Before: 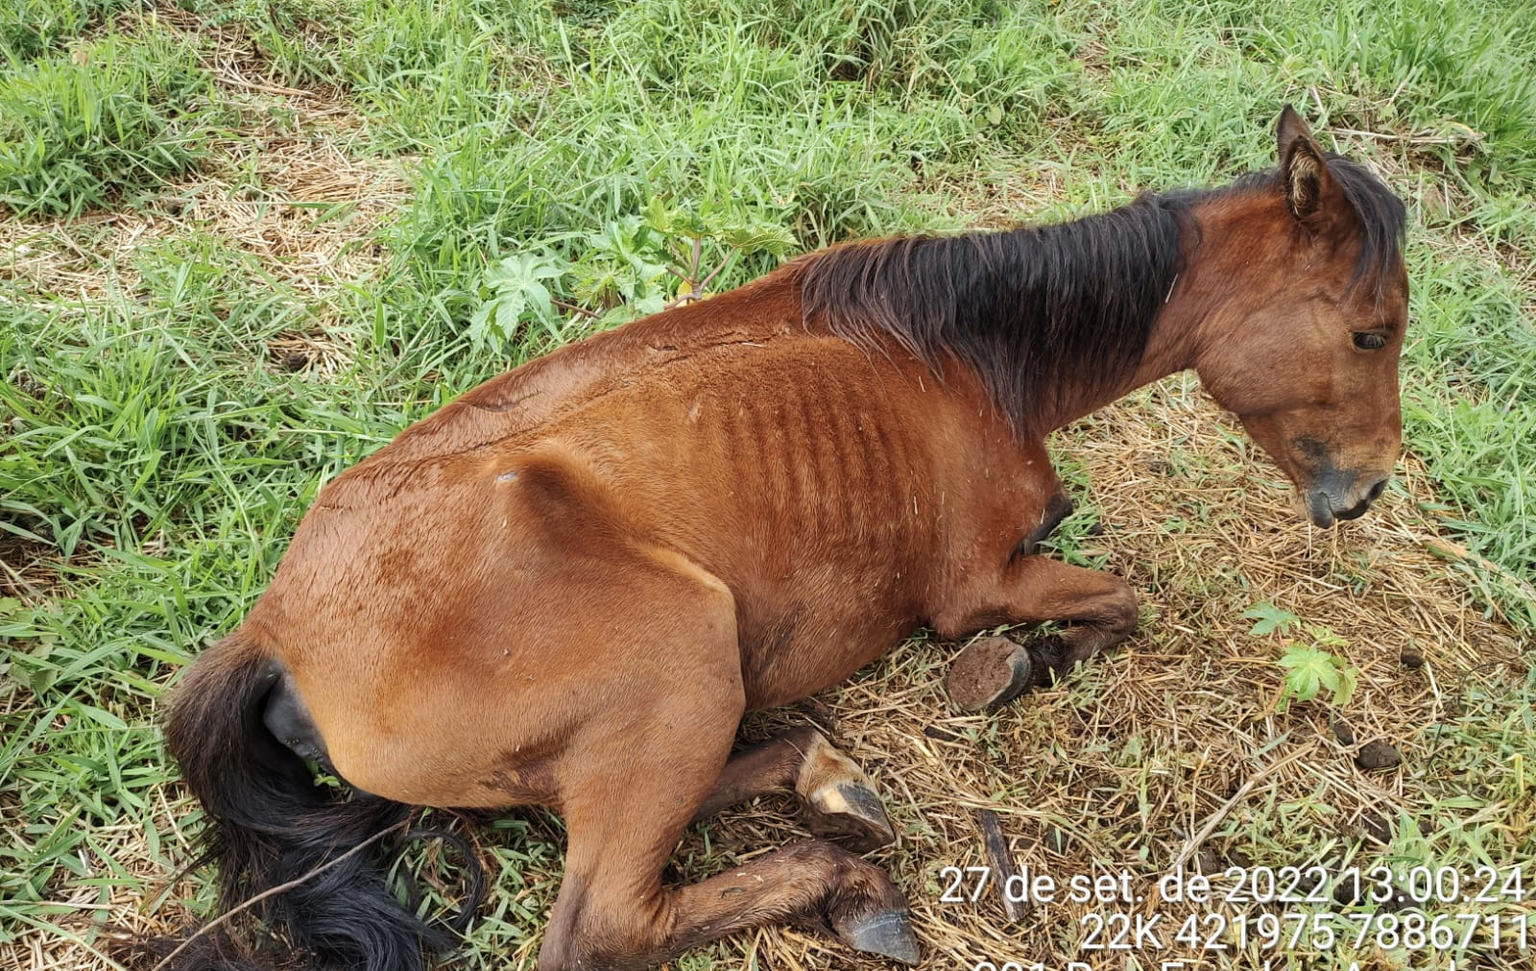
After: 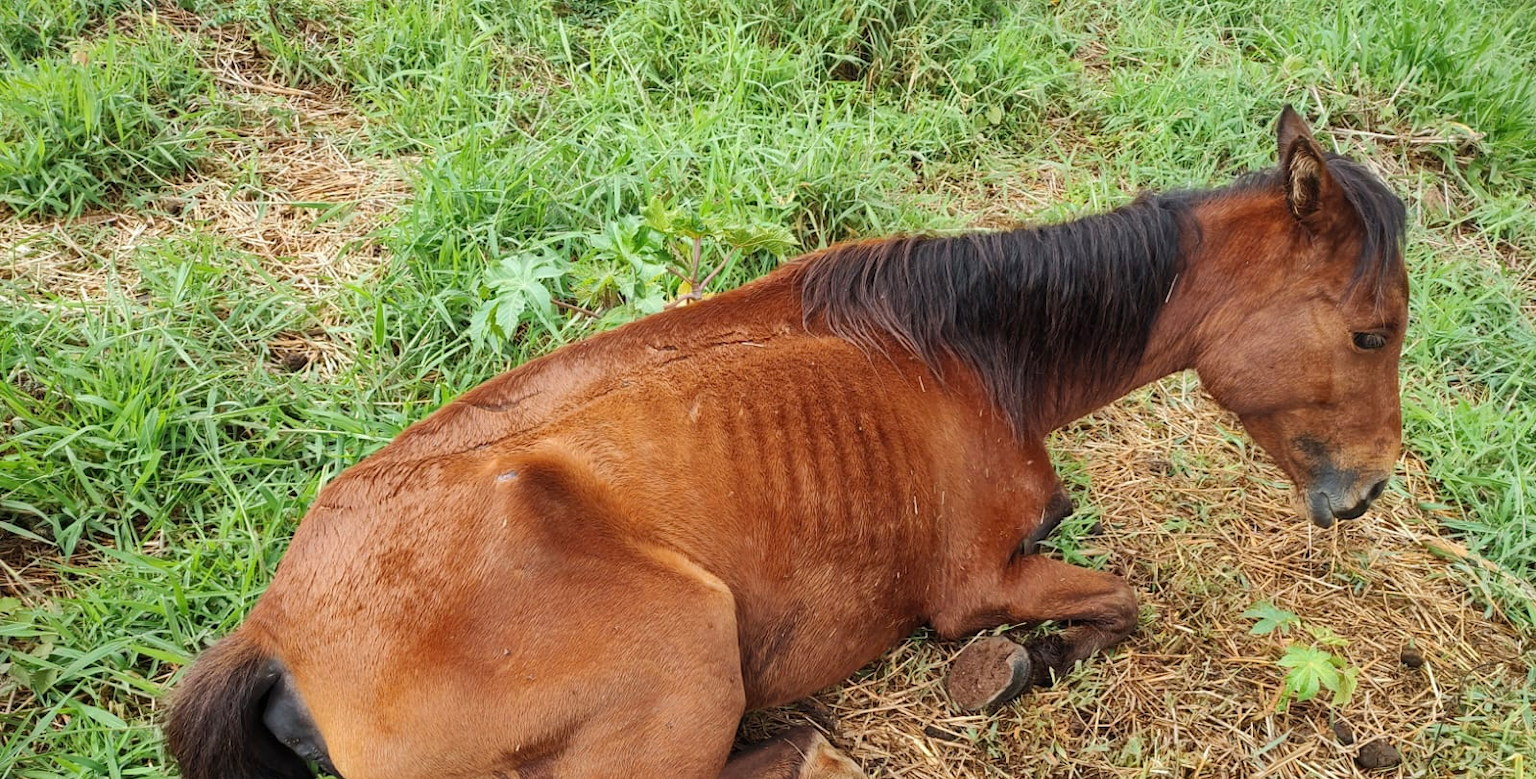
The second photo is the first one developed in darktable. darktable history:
crop: bottom 19.662%
